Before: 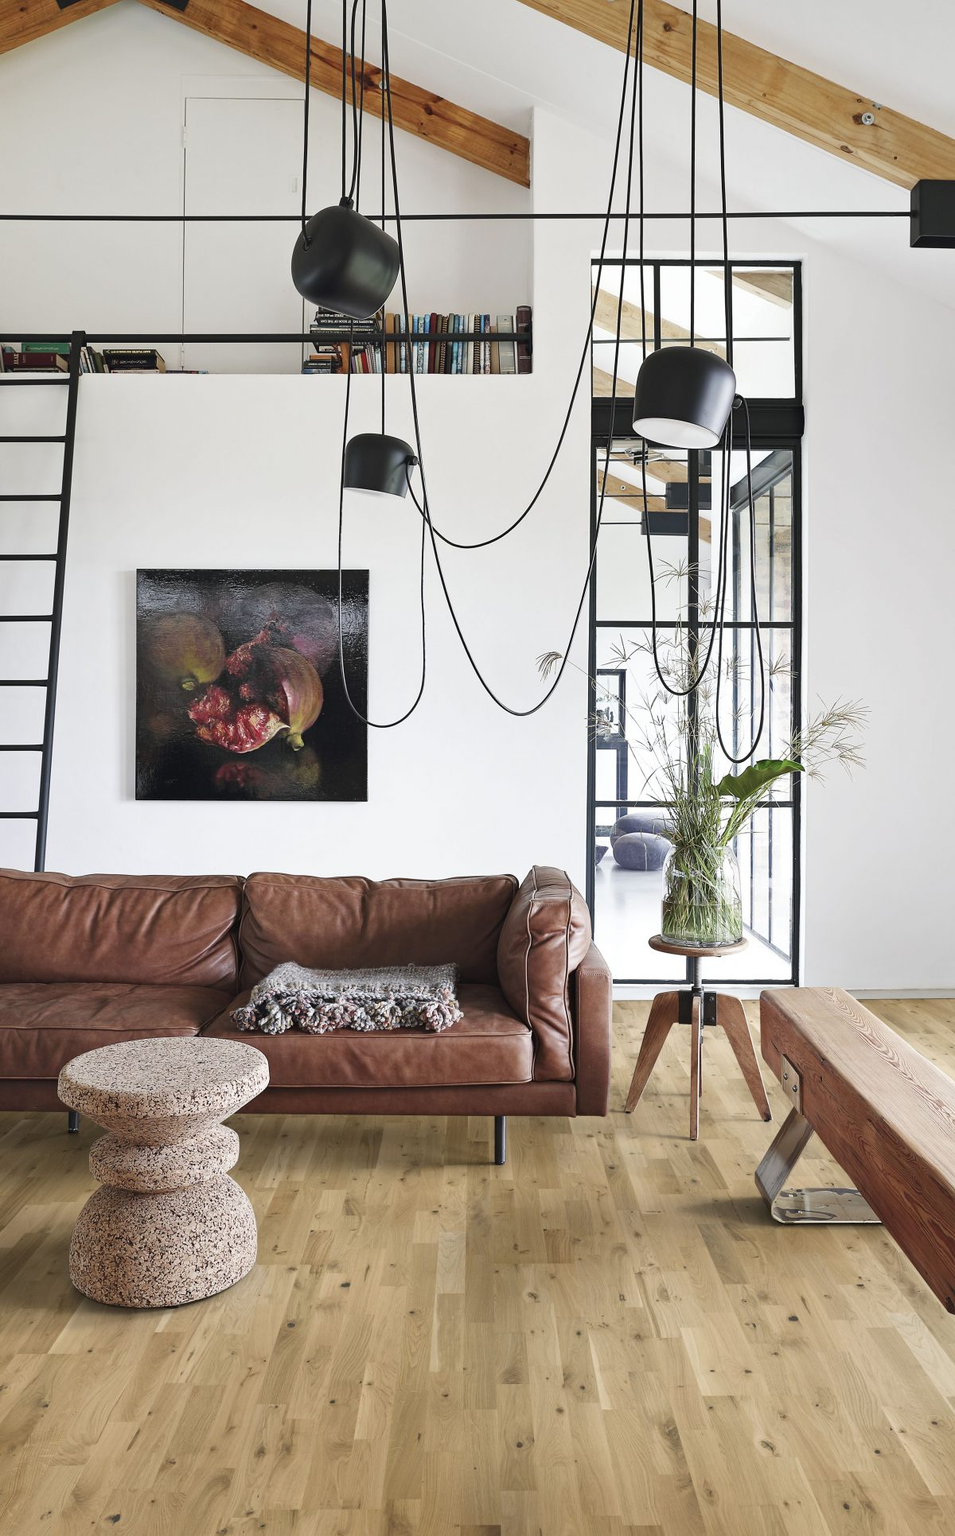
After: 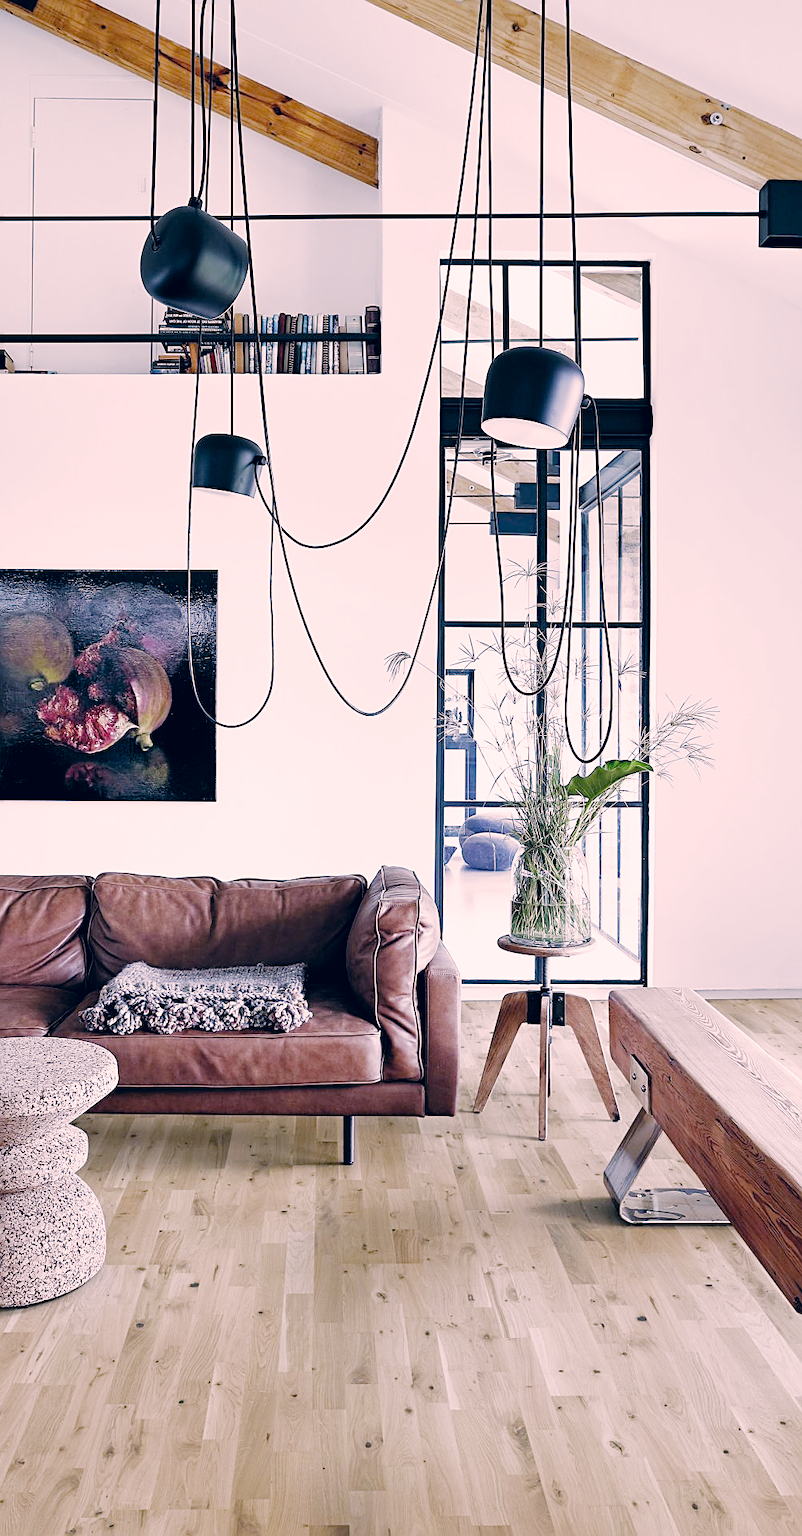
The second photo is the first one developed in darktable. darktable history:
color calibration: x 0.381, y 0.391, temperature 4089.01 K
color balance rgb: perceptual saturation grading › global saturation 30.932%, global vibrance 20%
filmic rgb: black relative exposure -3.94 EV, white relative exposure 3.13 EV, hardness 2.87, add noise in highlights 0.001, preserve chrominance no, color science v3 (2019), use custom middle-gray values true, contrast in highlights soft
exposure: black level correction 0, exposure 0.694 EV, compensate highlight preservation false
color correction: highlights a* 13.81, highlights b* 5.92, shadows a* -5.45, shadows b* -15.27, saturation 0.843
sharpen: on, module defaults
crop: left 15.896%
contrast brightness saturation: saturation -0.069
